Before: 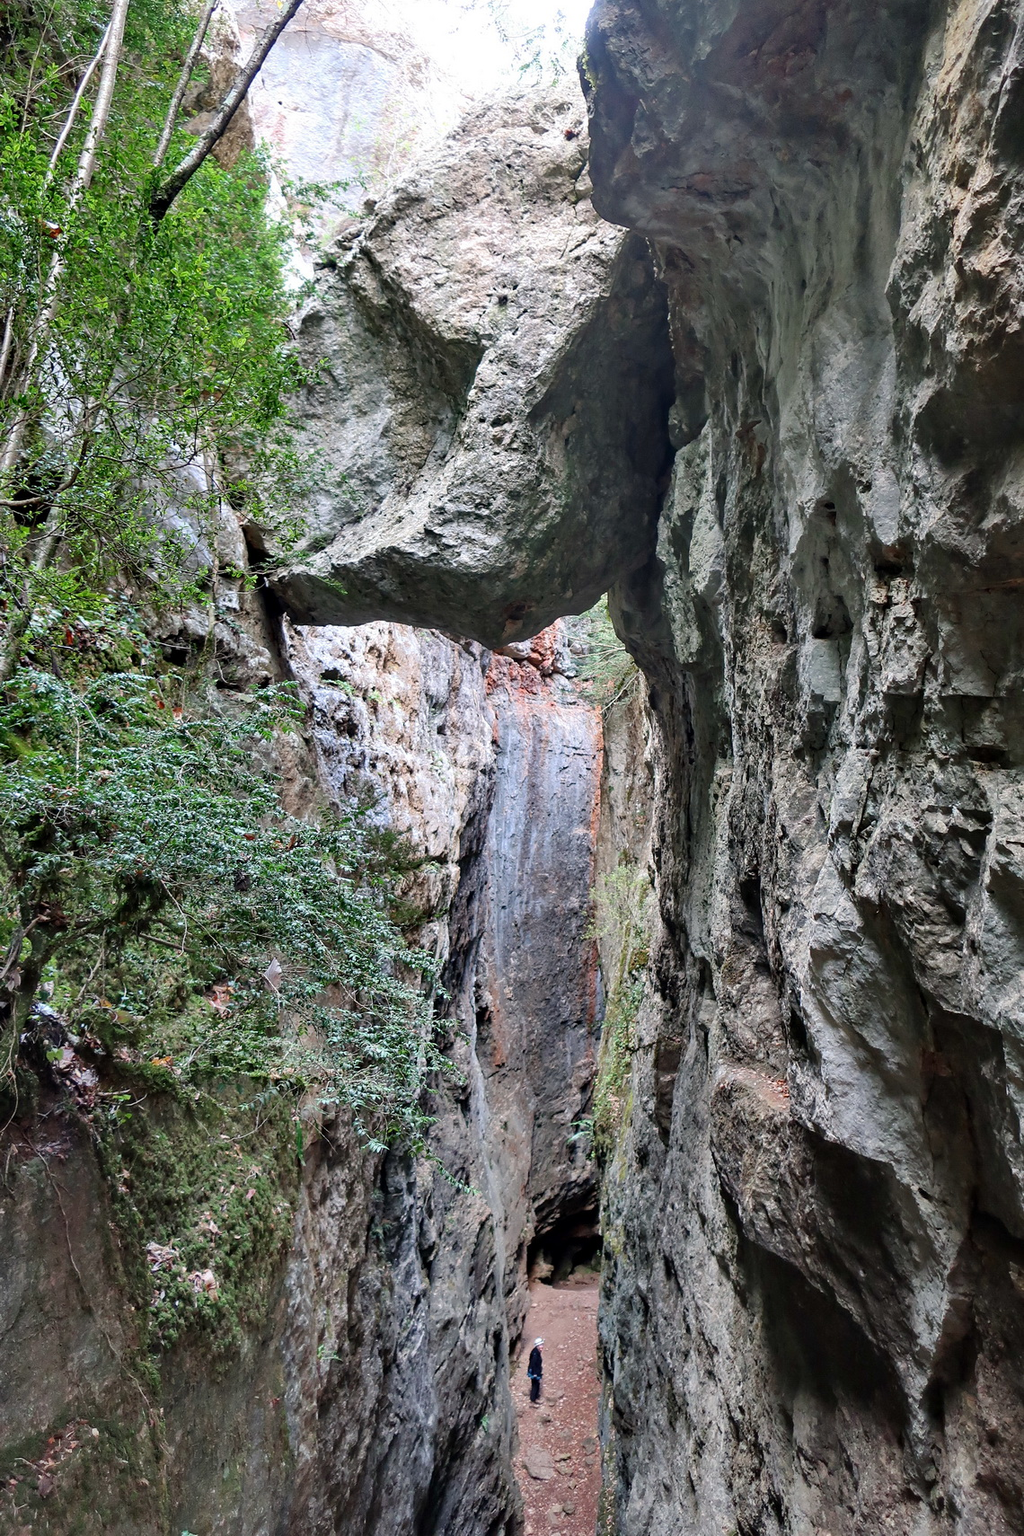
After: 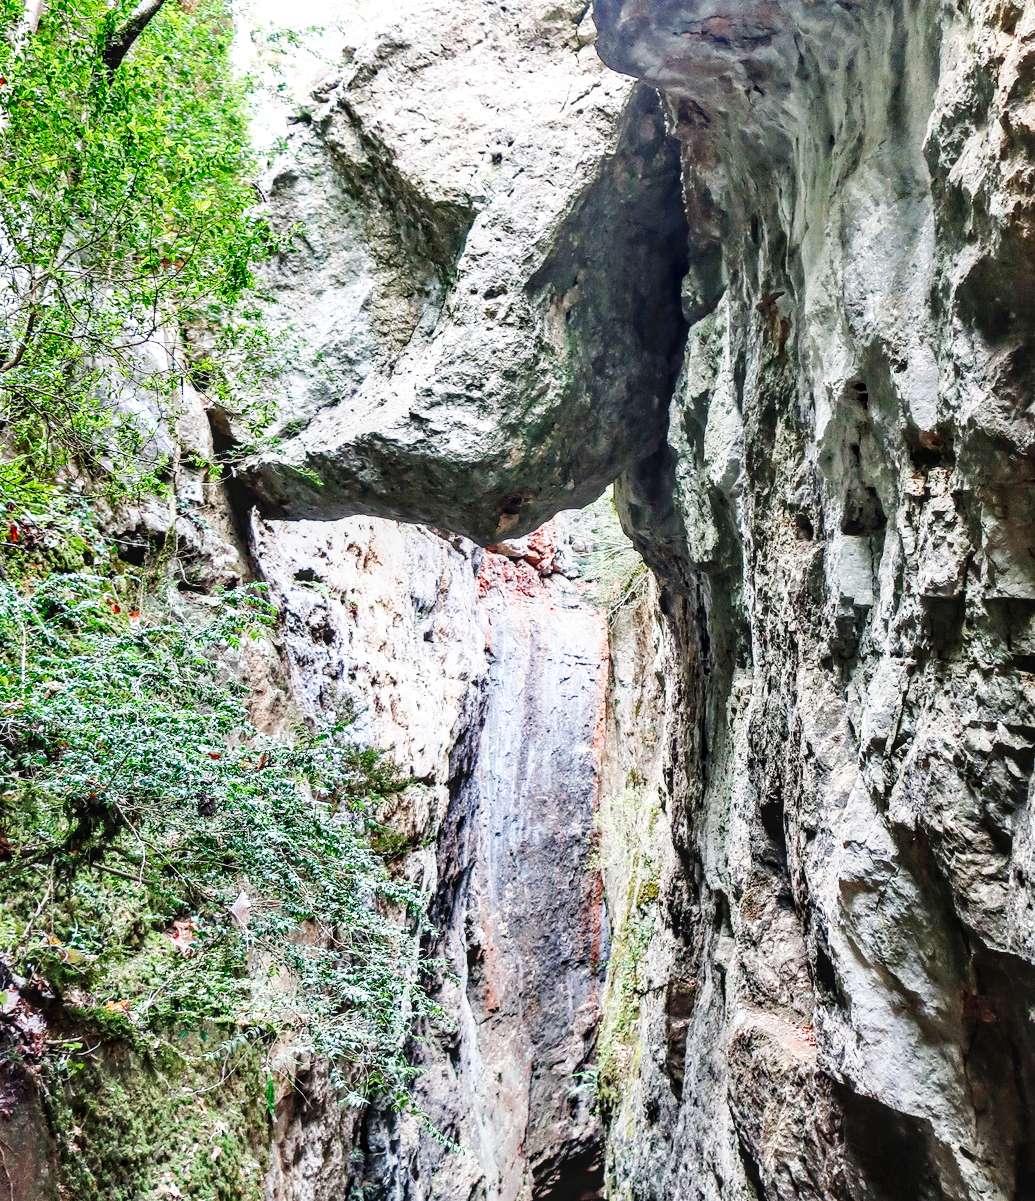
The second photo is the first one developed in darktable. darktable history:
base curve: curves: ch0 [(0, 0.003) (0.001, 0.002) (0.006, 0.004) (0.02, 0.022) (0.048, 0.086) (0.094, 0.234) (0.162, 0.431) (0.258, 0.629) (0.385, 0.8) (0.548, 0.918) (0.751, 0.988) (1, 1)], preserve colors none
crop: left 5.596%, top 10.314%, right 3.534%, bottom 19.395%
local contrast: on, module defaults
